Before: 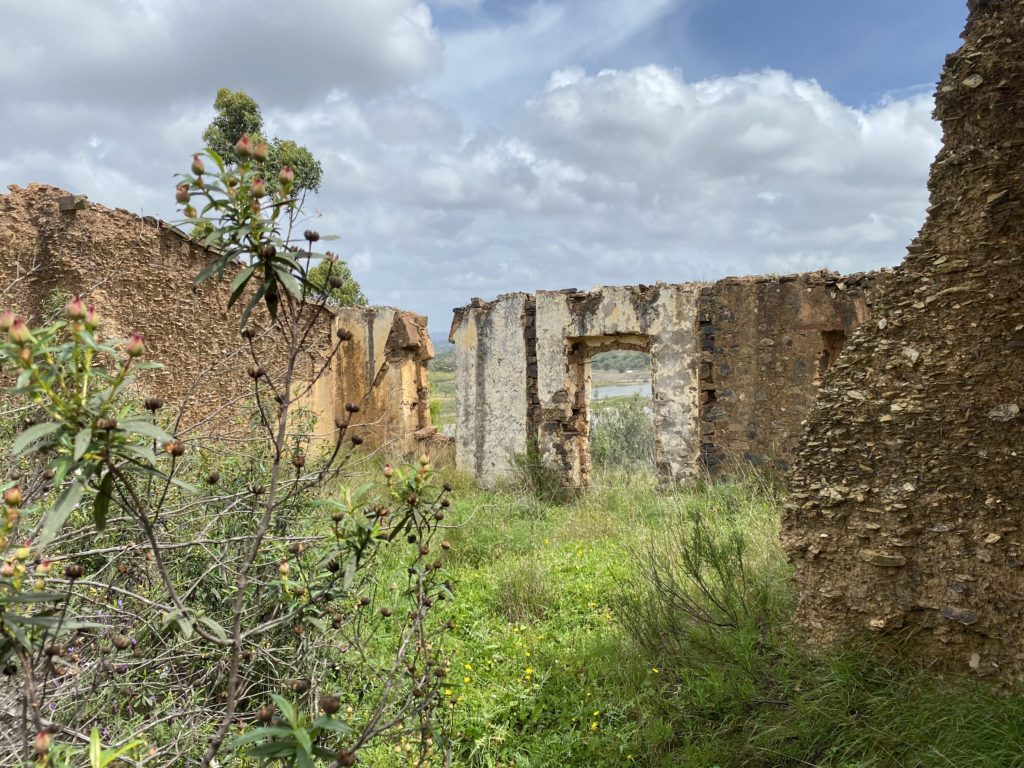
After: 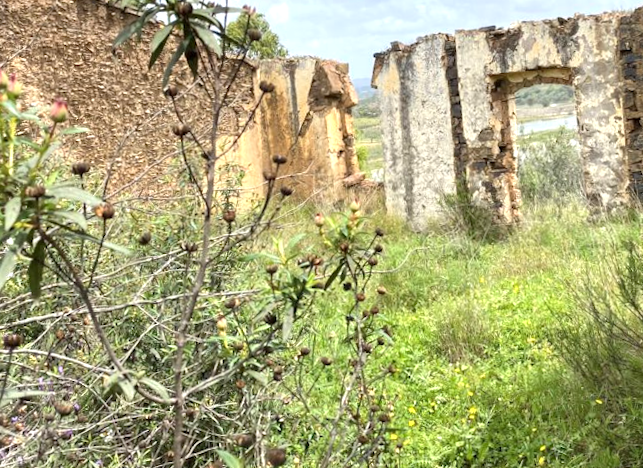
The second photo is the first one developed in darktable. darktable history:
rotate and perspective: rotation -4.57°, crop left 0.054, crop right 0.944, crop top 0.087, crop bottom 0.914
exposure: exposure 0.7 EV, compensate highlight preservation false
crop and rotate: angle -0.82°, left 3.85%, top 31.828%, right 27.992%
